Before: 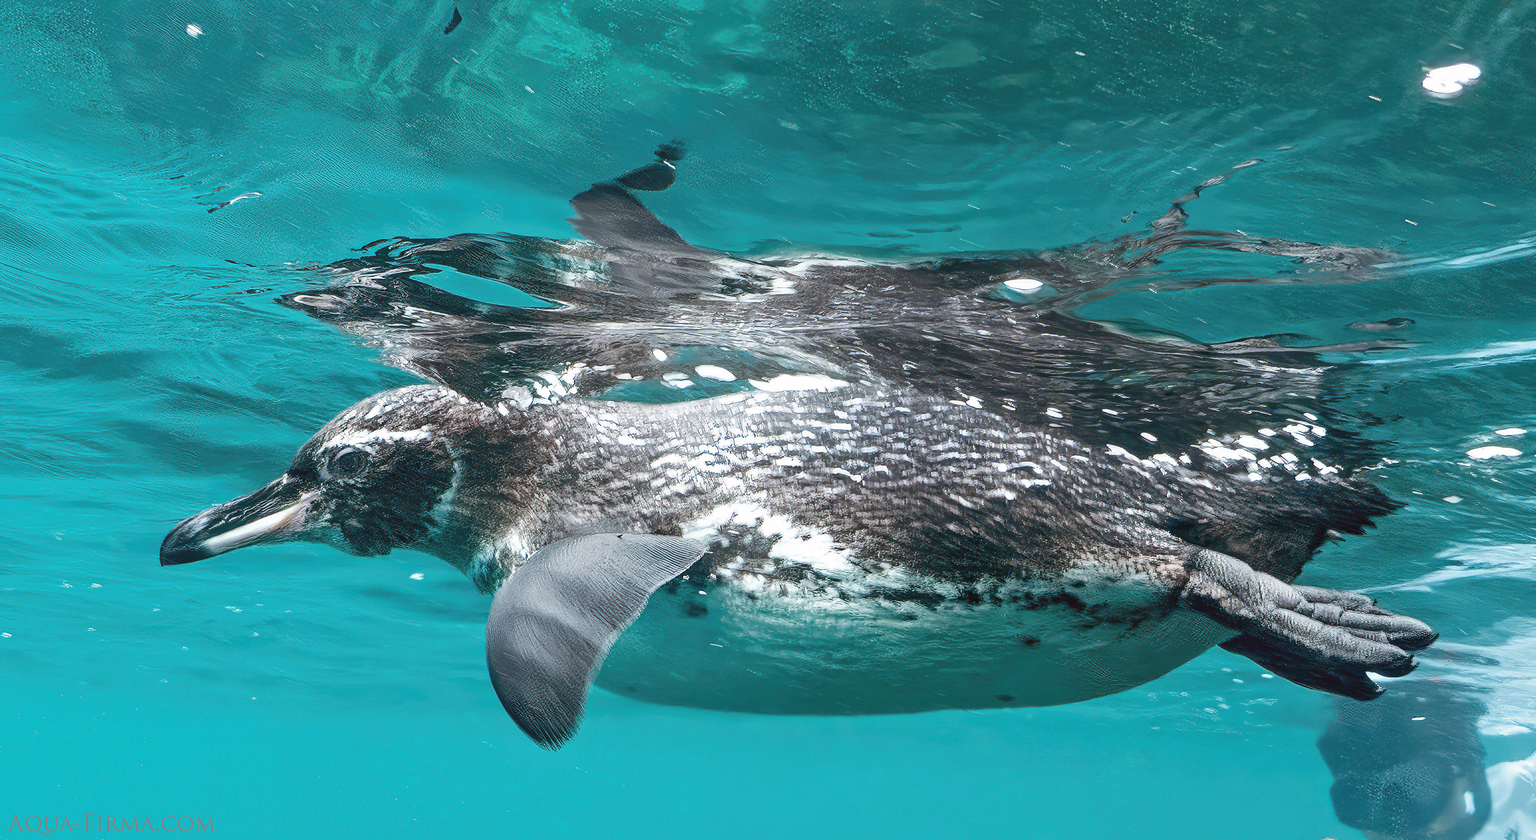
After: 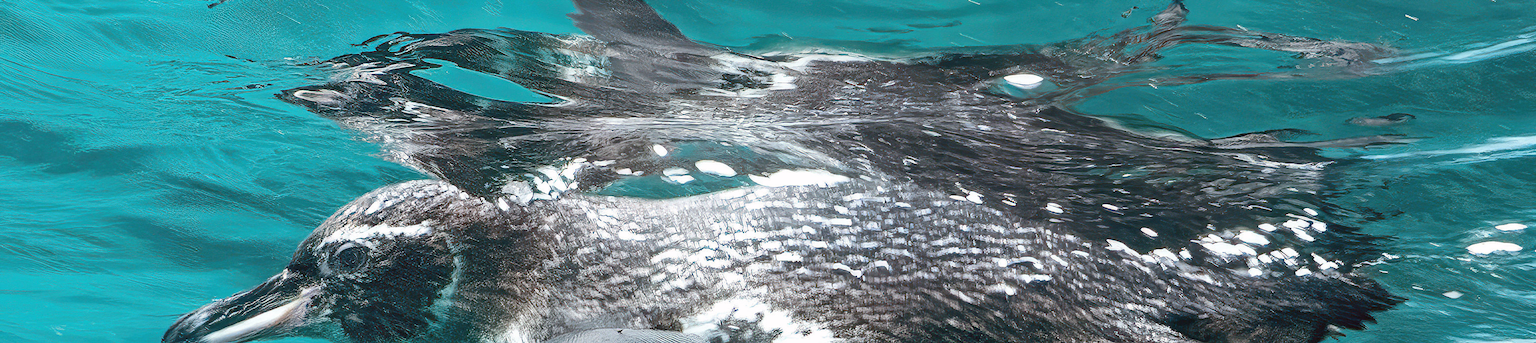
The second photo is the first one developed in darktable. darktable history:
color zones: curves: ch2 [(0, 0.5) (0.143, 0.5) (0.286, 0.489) (0.415, 0.421) (0.571, 0.5) (0.714, 0.5) (0.857, 0.5) (1, 0.5)]
crop and rotate: top 24.426%, bottom 34.732%
